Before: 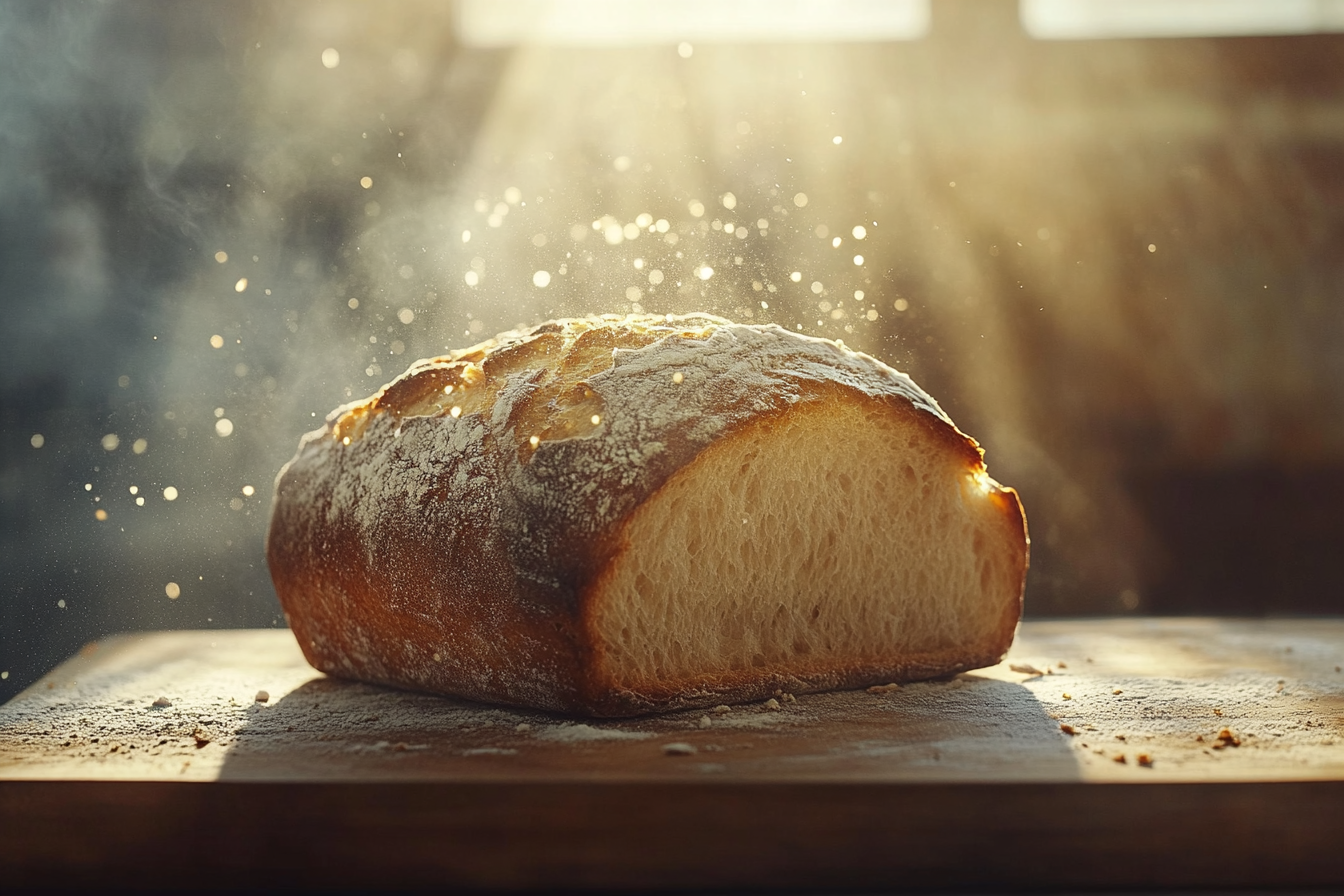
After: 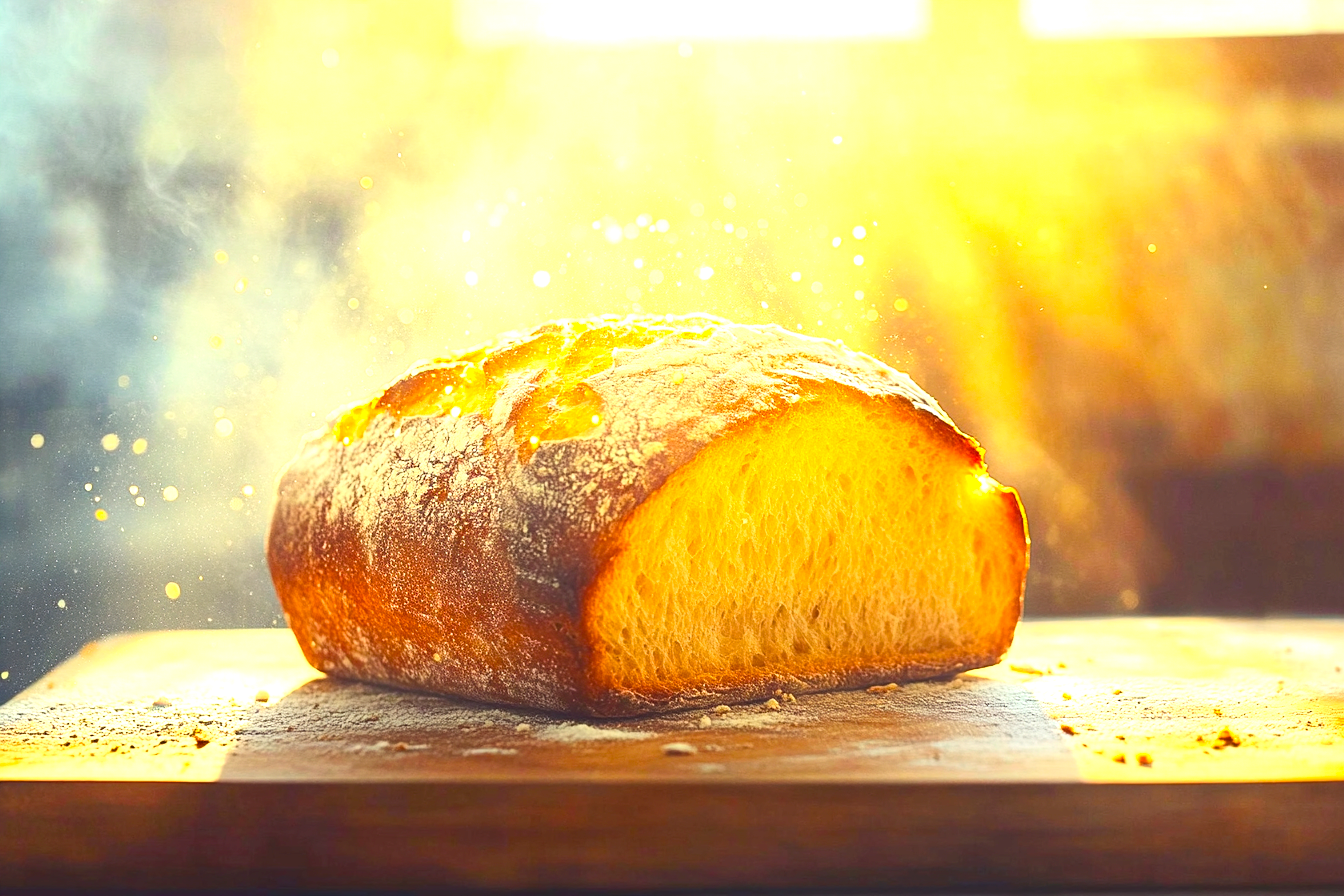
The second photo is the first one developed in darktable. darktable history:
color balance rgb: perceptual saturation grading › global saturation 36%, perceptual brilliance grading › global brilliance 10%, global vibrance 20%
exposure: black level correction 0, exposure 1.3 EV, compensate exposure bias true, compensate highlight preservation false
contrast brightness saturation: contrast 0.2, brightness 0.16, saturation 0.22
